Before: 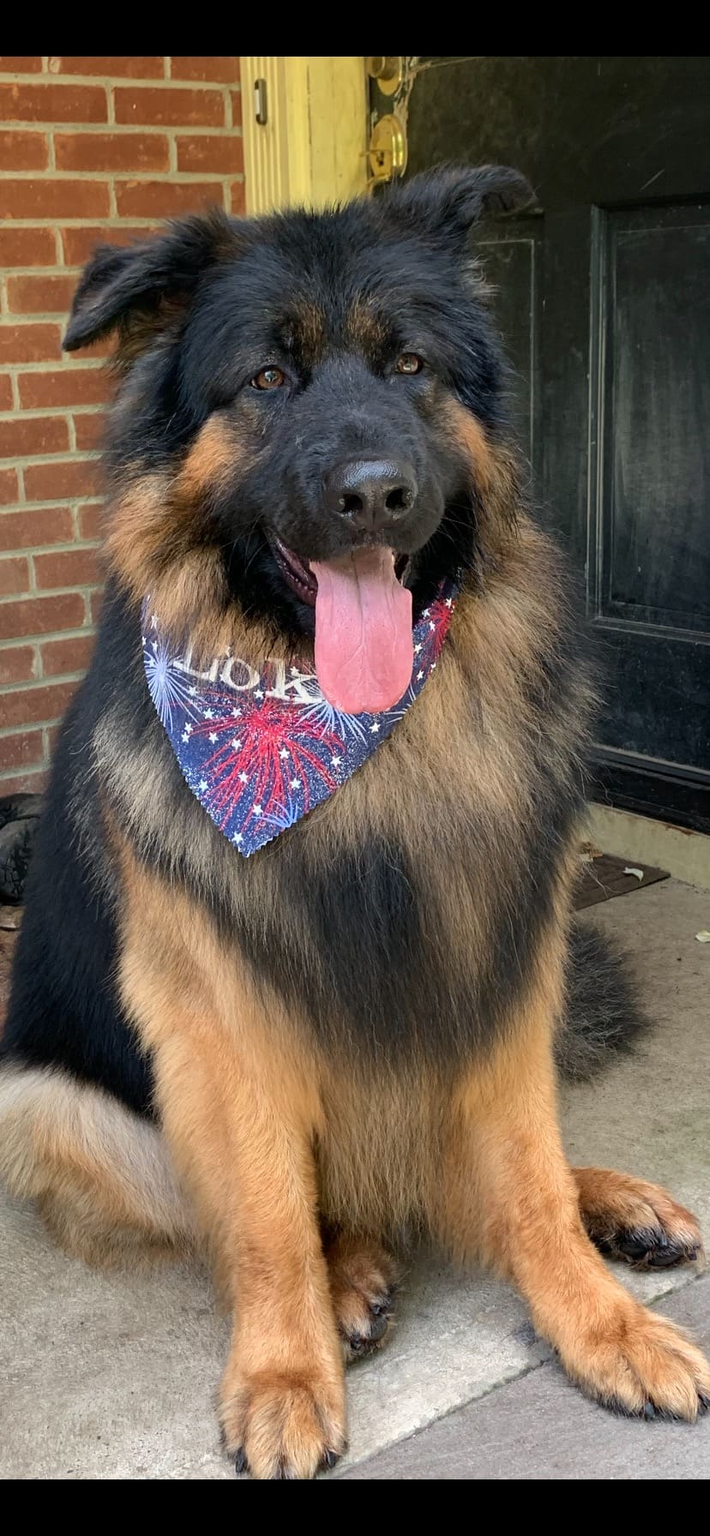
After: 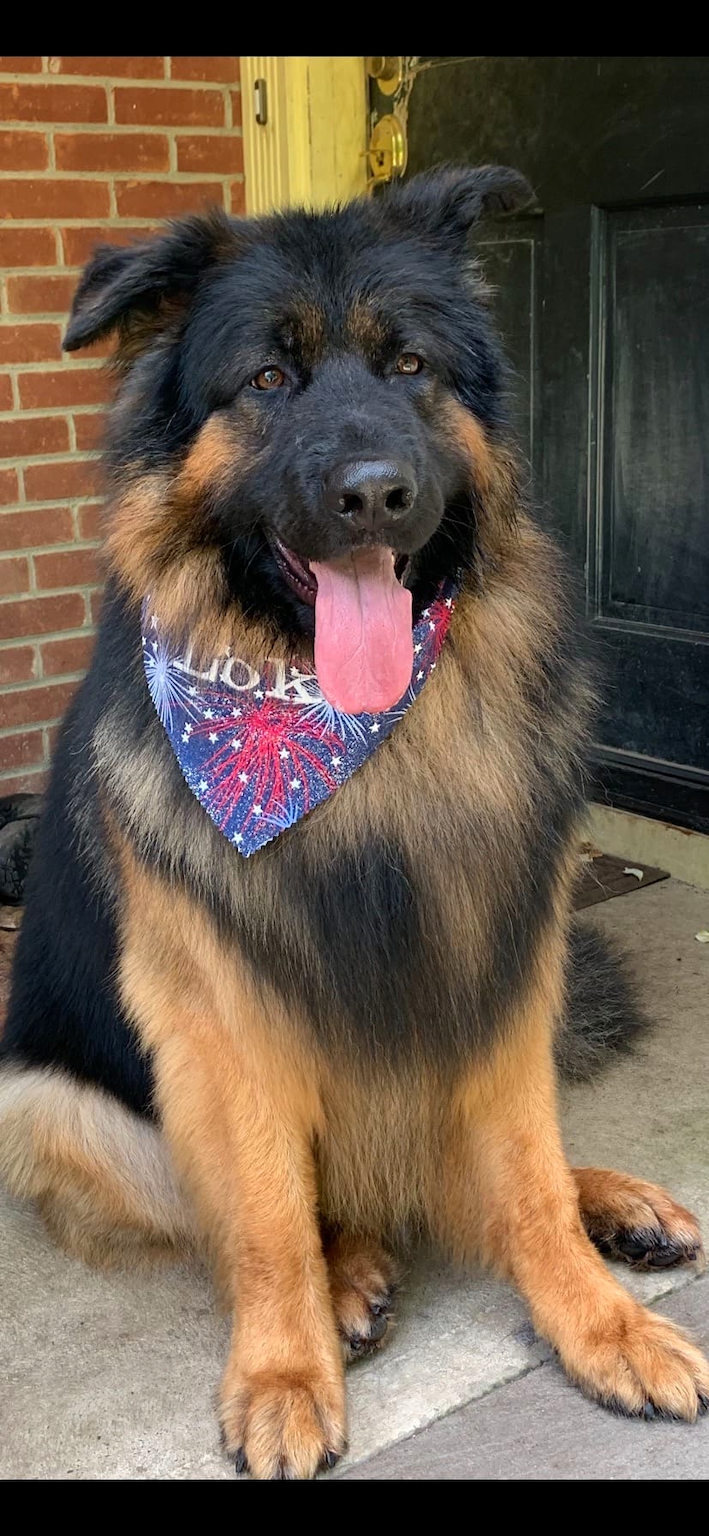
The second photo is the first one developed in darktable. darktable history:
color correction: saturation 1.1
